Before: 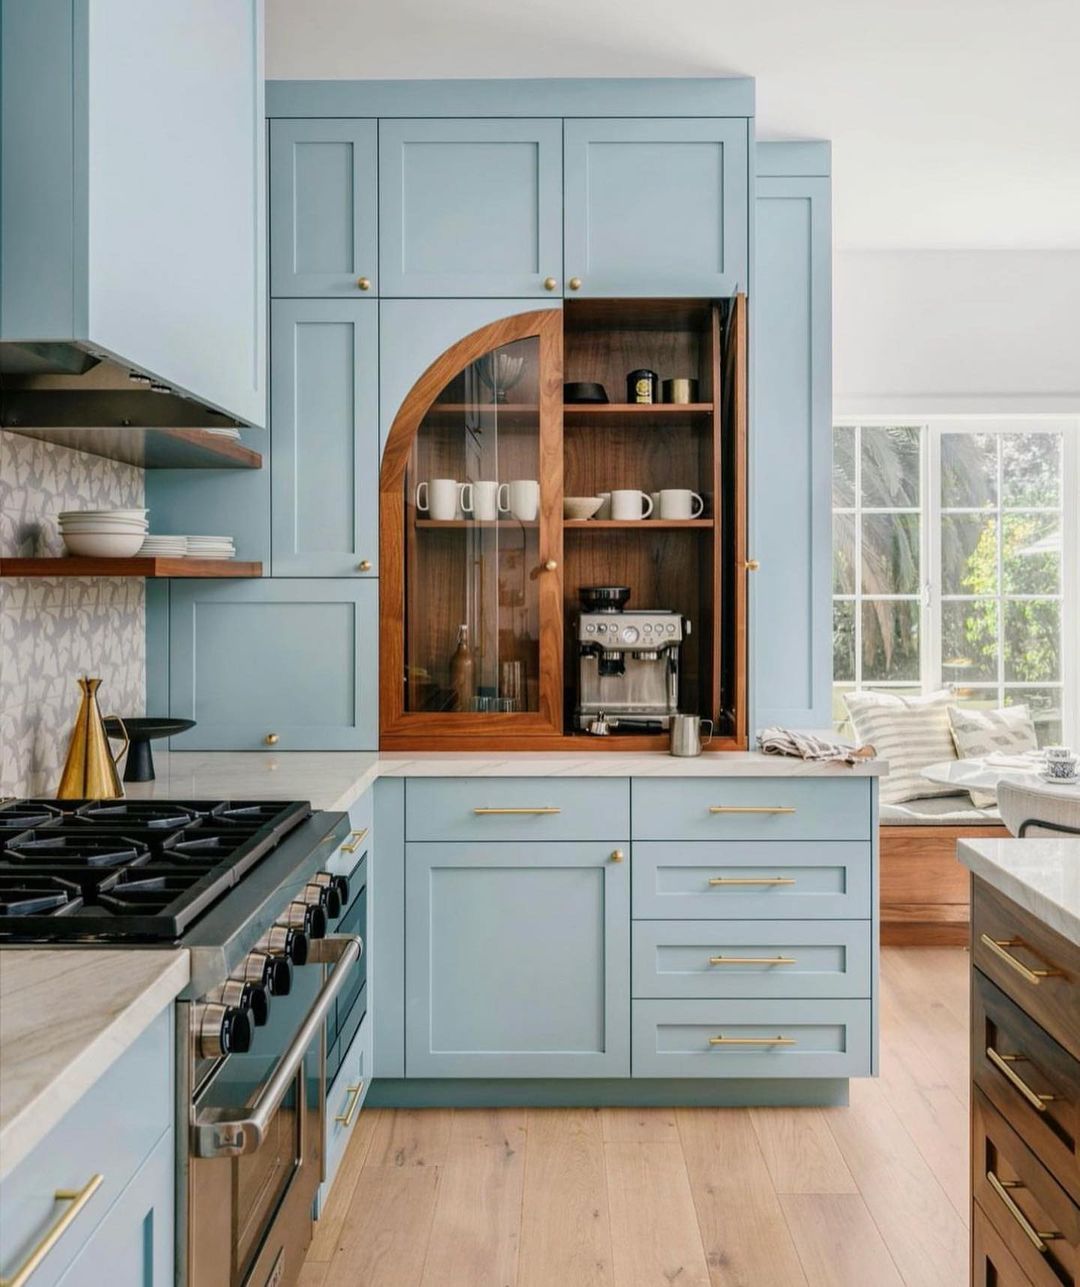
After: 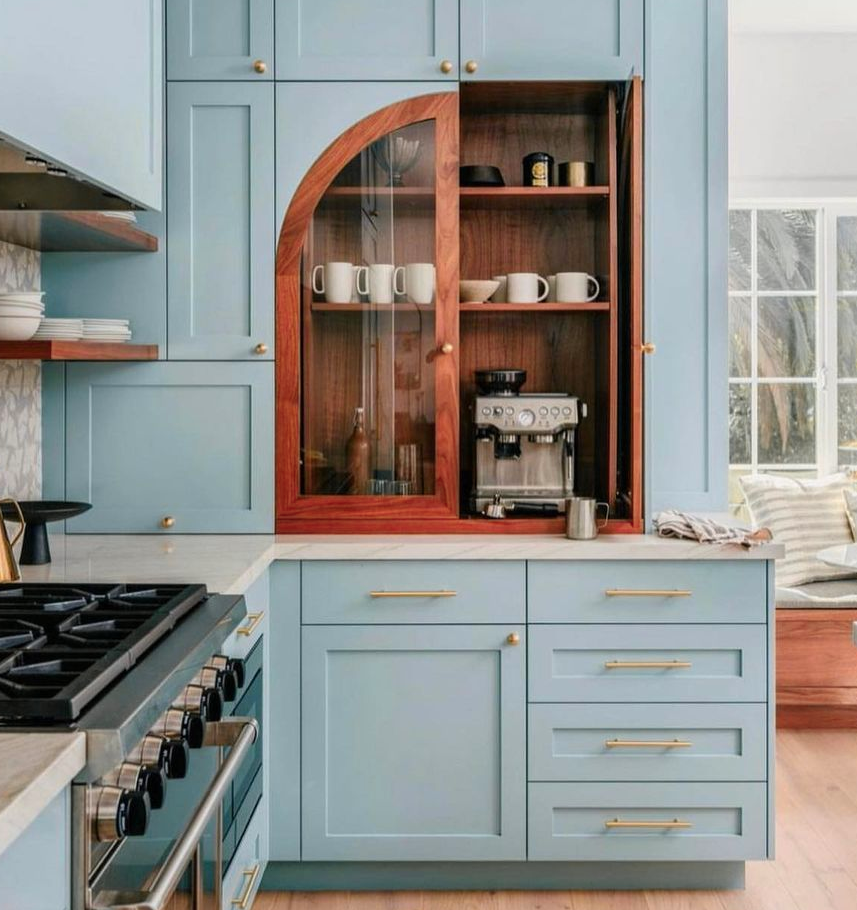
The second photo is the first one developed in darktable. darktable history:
crop: left 9.712%, top 16.928%, right 10.845%, bottom 12.332%
color zones: curves: ch1 [(0.263, 0.53) (0.376, 0.287) (0.487, 0.512) (0.748, 0.547) (1, 0.513)]; ch2 [(0.262, 0.45) (0.751, 0.477)], mix 31.98%
